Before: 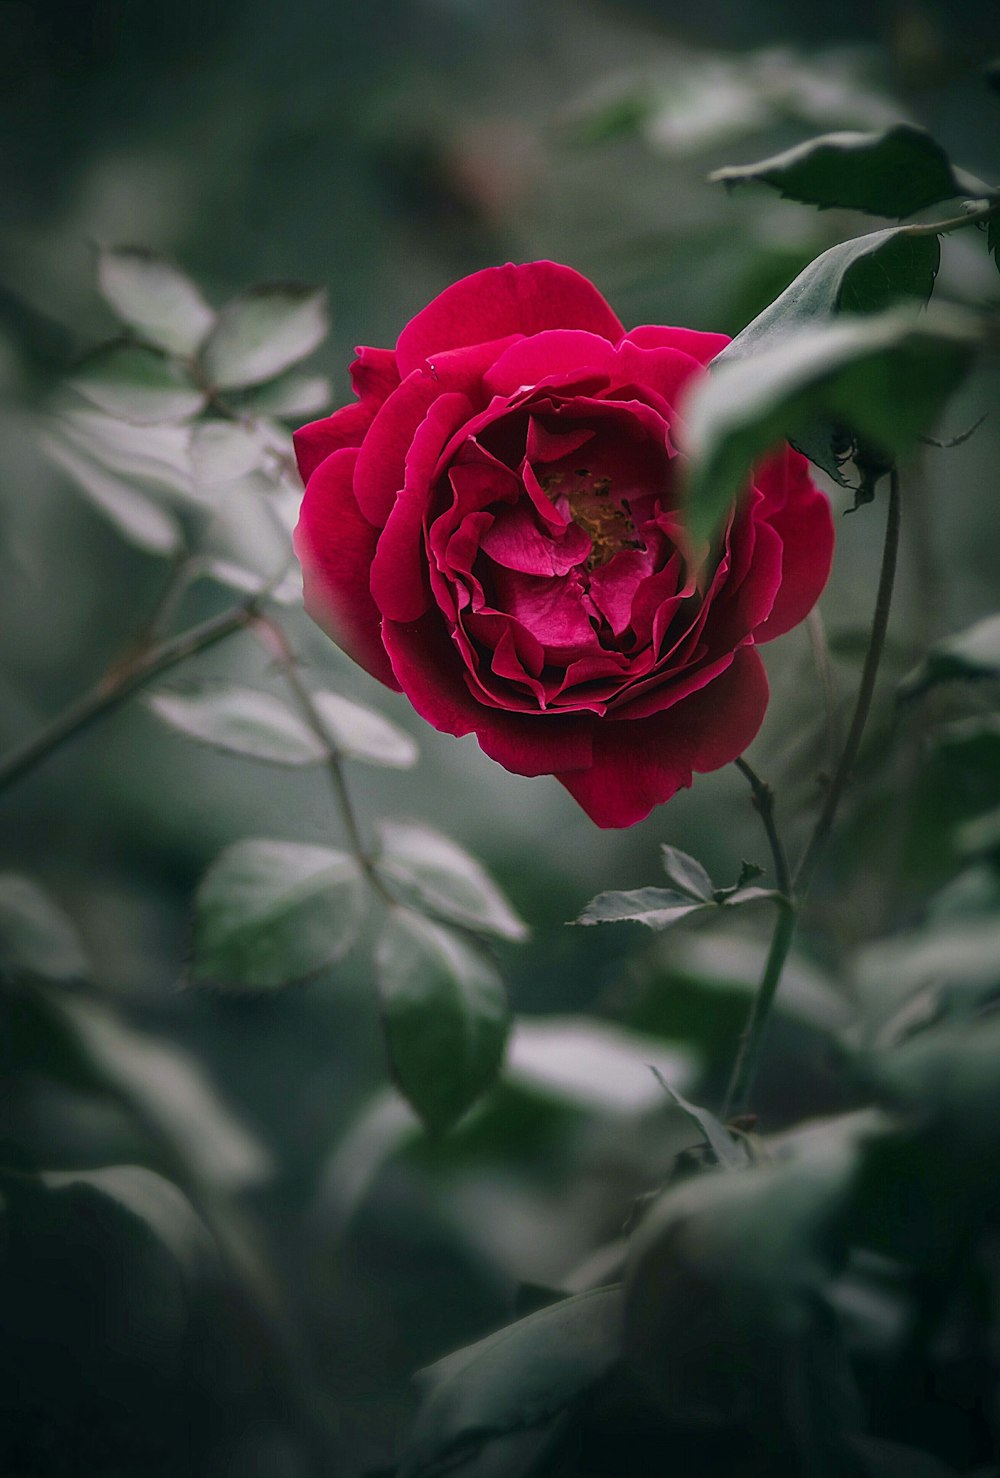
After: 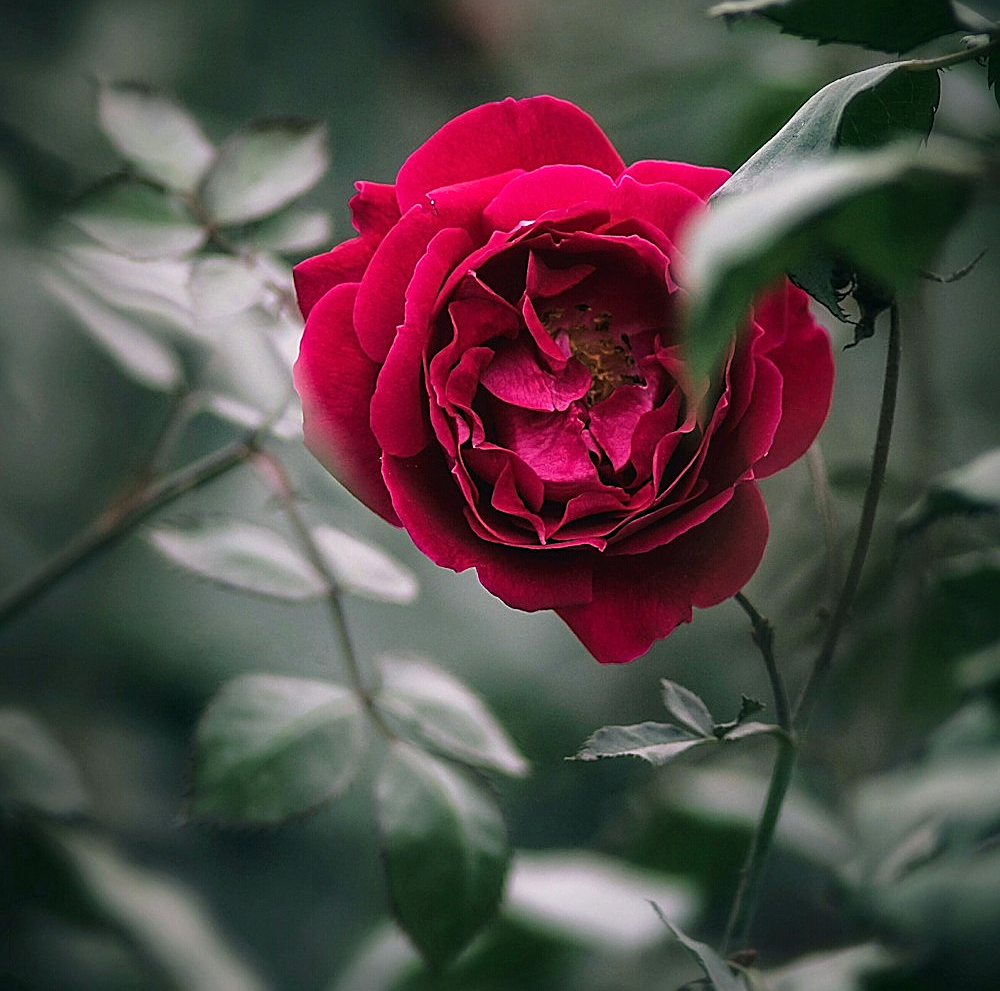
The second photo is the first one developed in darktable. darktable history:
crop: top 11.176%, bottom 21.748%
tone equalizer: -8 EV -0.45 EV, -7 EV -0.395 EV, -6 EV -0.37 EV, -5 EV -0.211 EV, -3 EV 0.238 EV, -2 EV 0.362 EV, -1 EV 0.394 EV, +0 EV 0.425 EV
sharpen: on, module defaults
